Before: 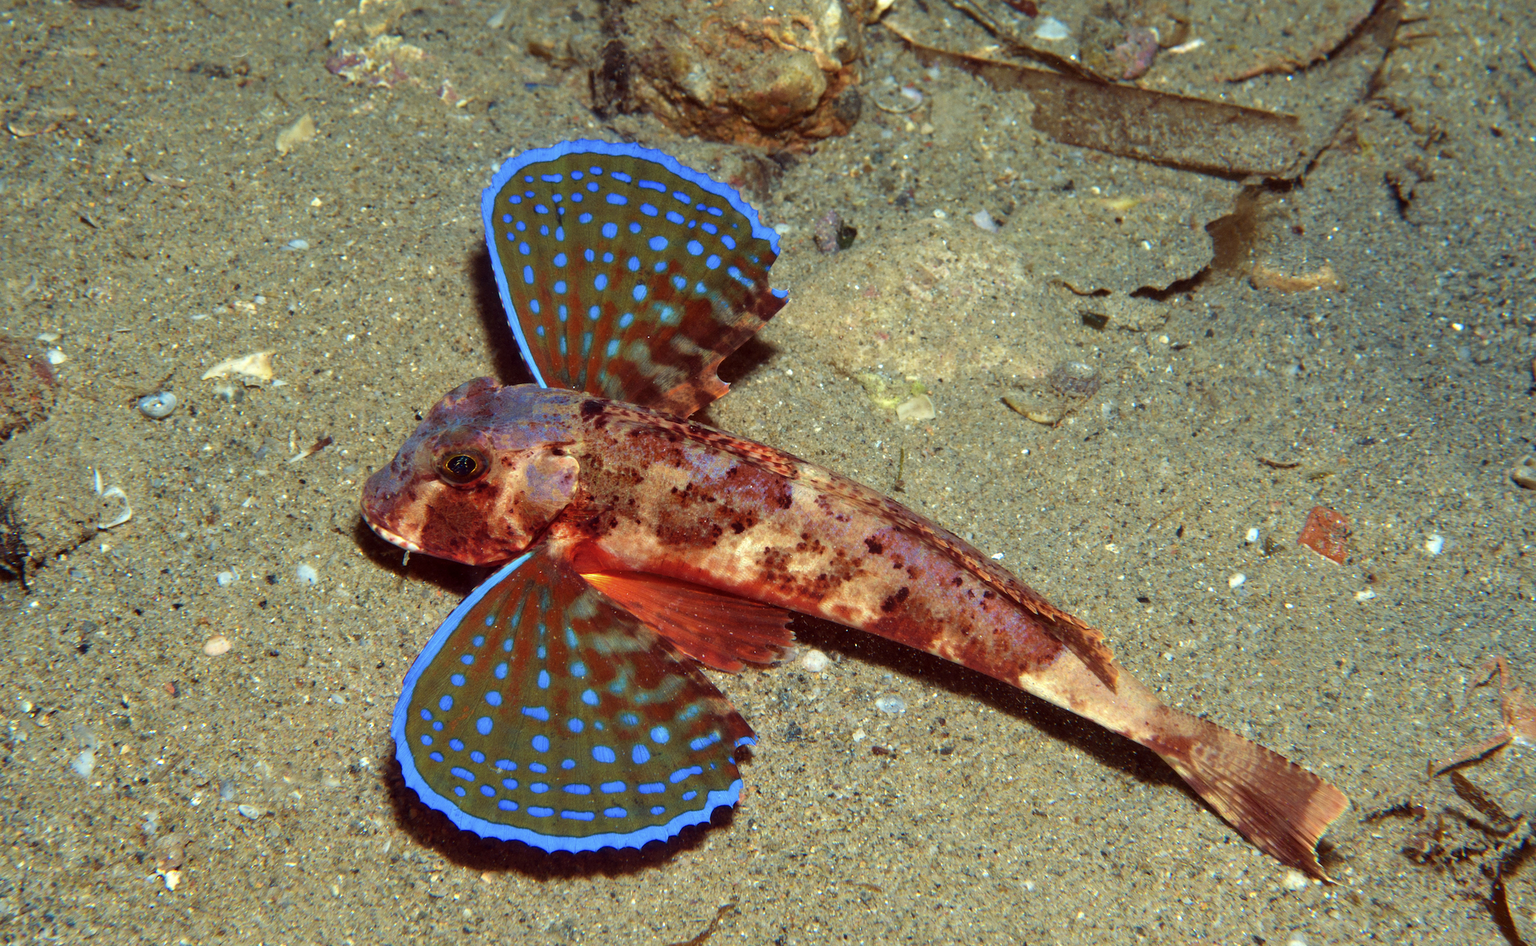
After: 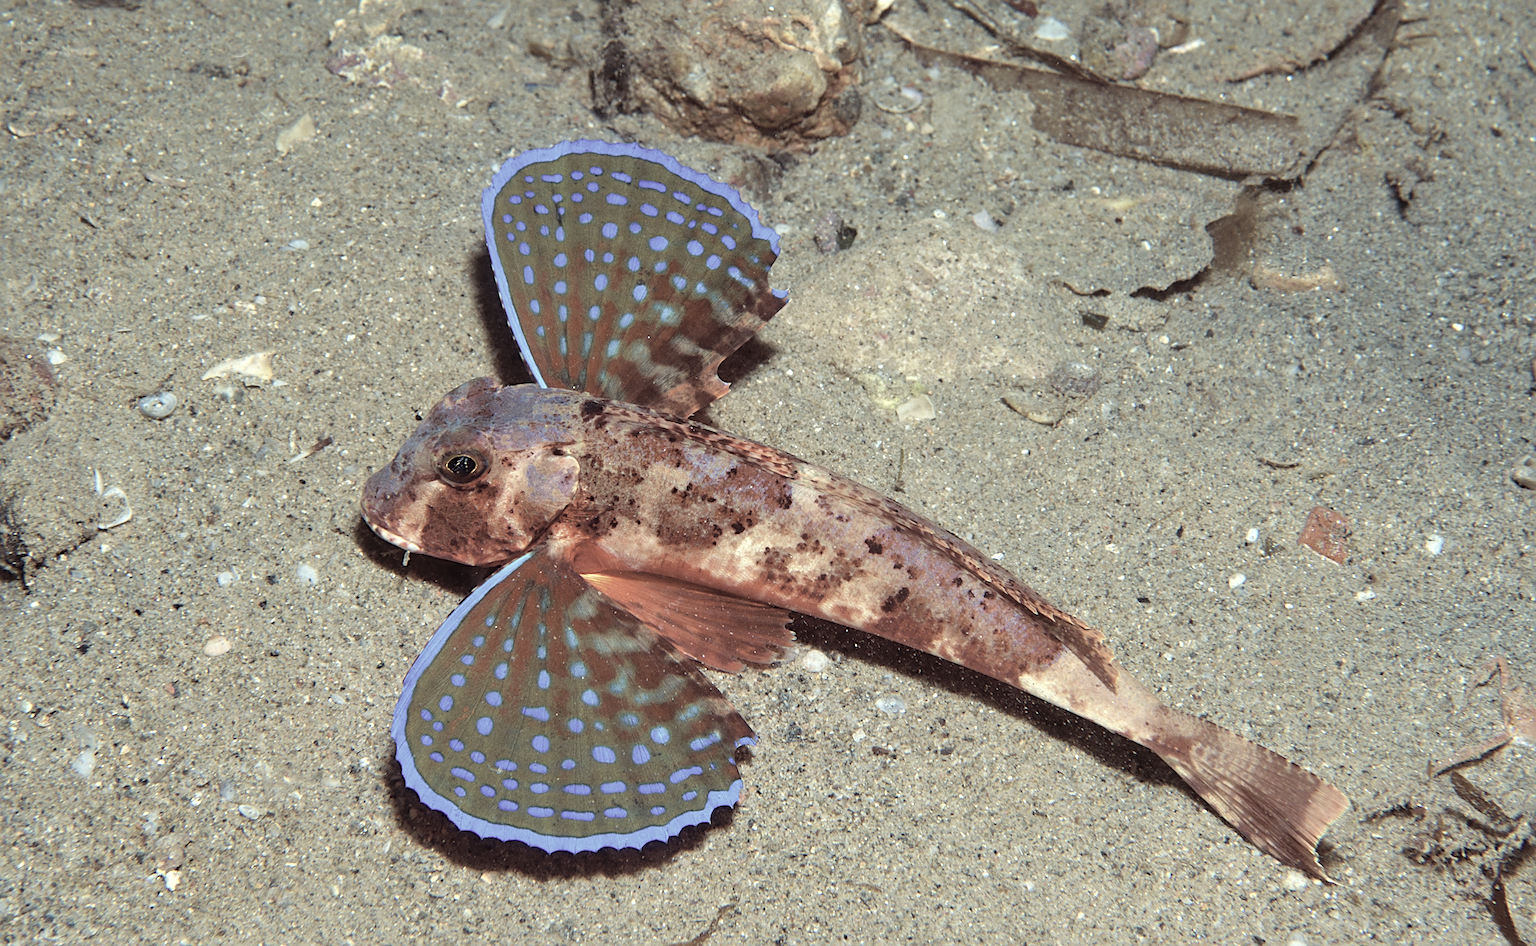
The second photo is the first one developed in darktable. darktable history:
sharpen: on, module defaults
contrast brightness saturation: brightness 0.18, saturation -0.5
